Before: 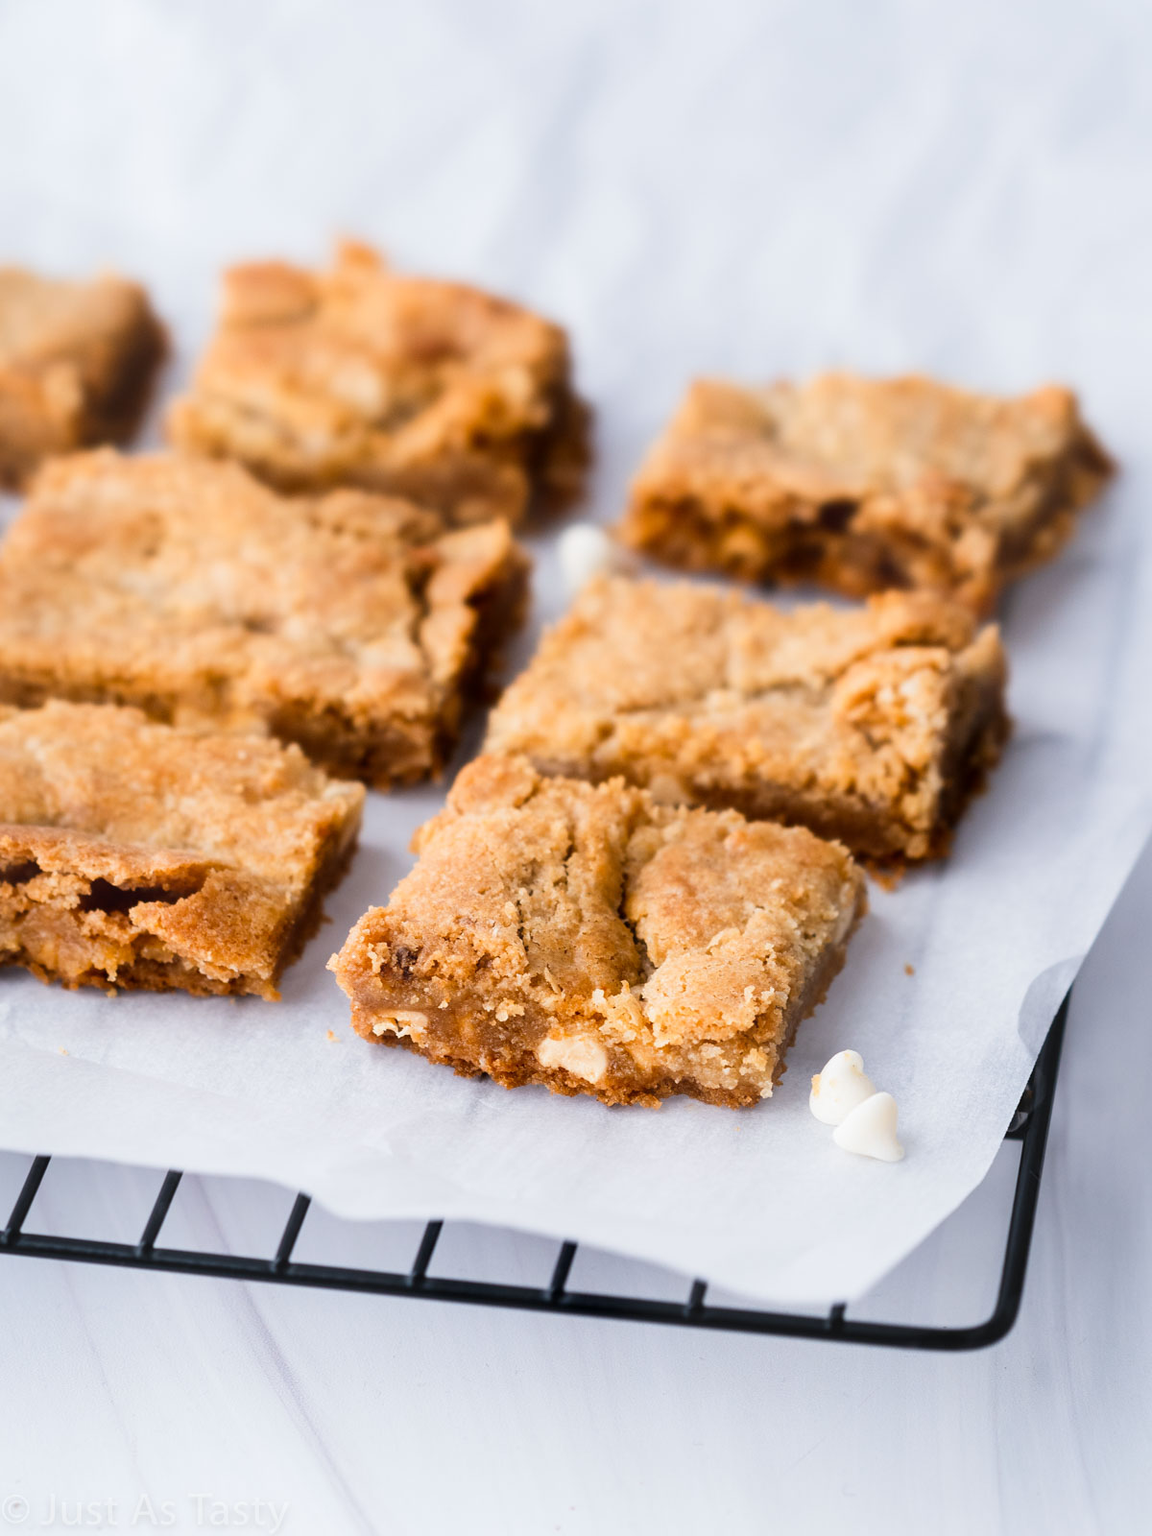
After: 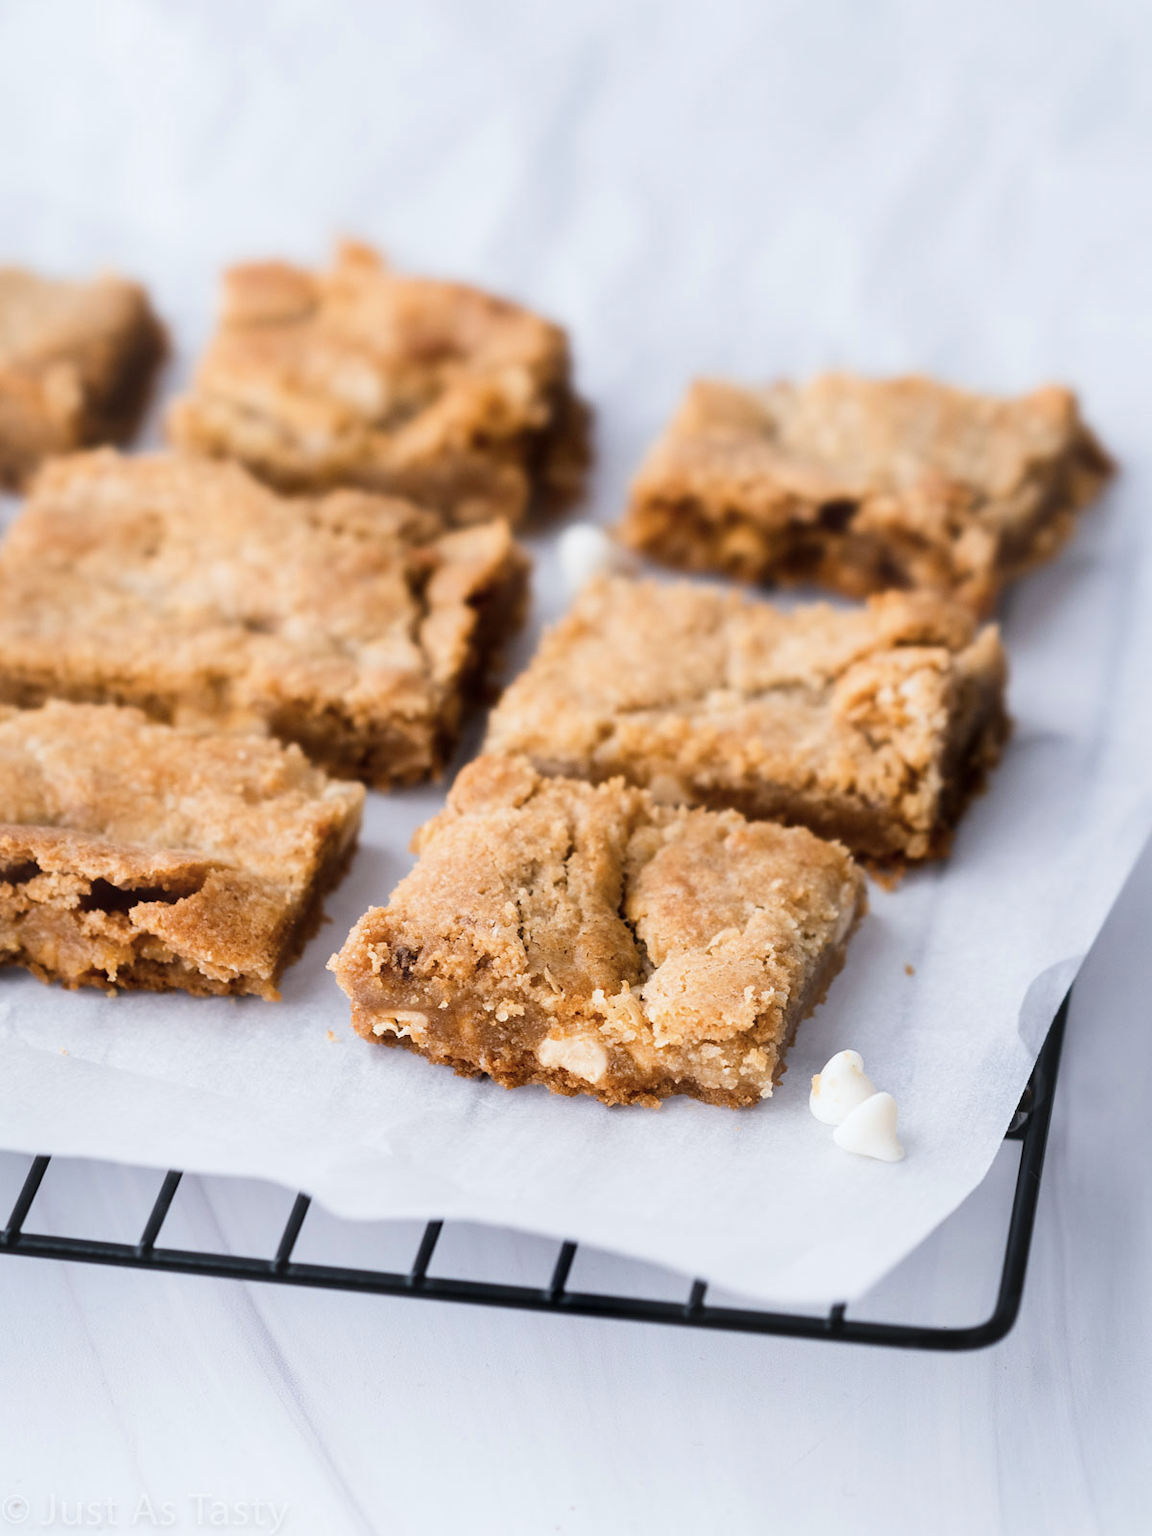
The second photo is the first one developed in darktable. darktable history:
contrast brightness saturation: saturation -0.17
white balance: red 0.988, blue 1.017
